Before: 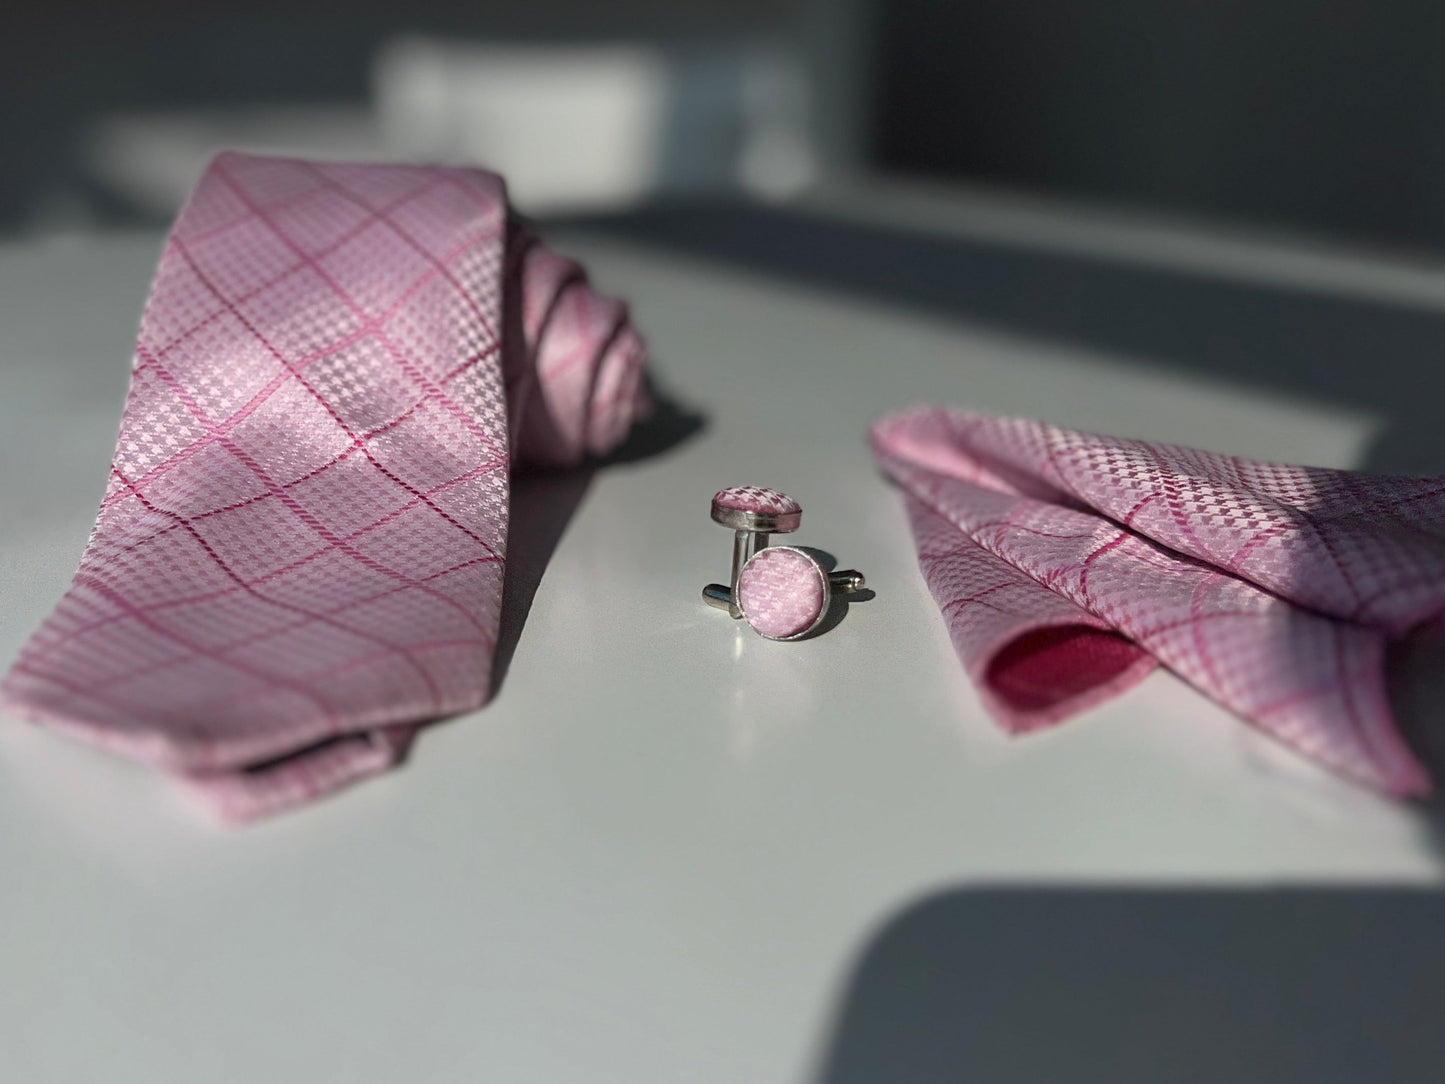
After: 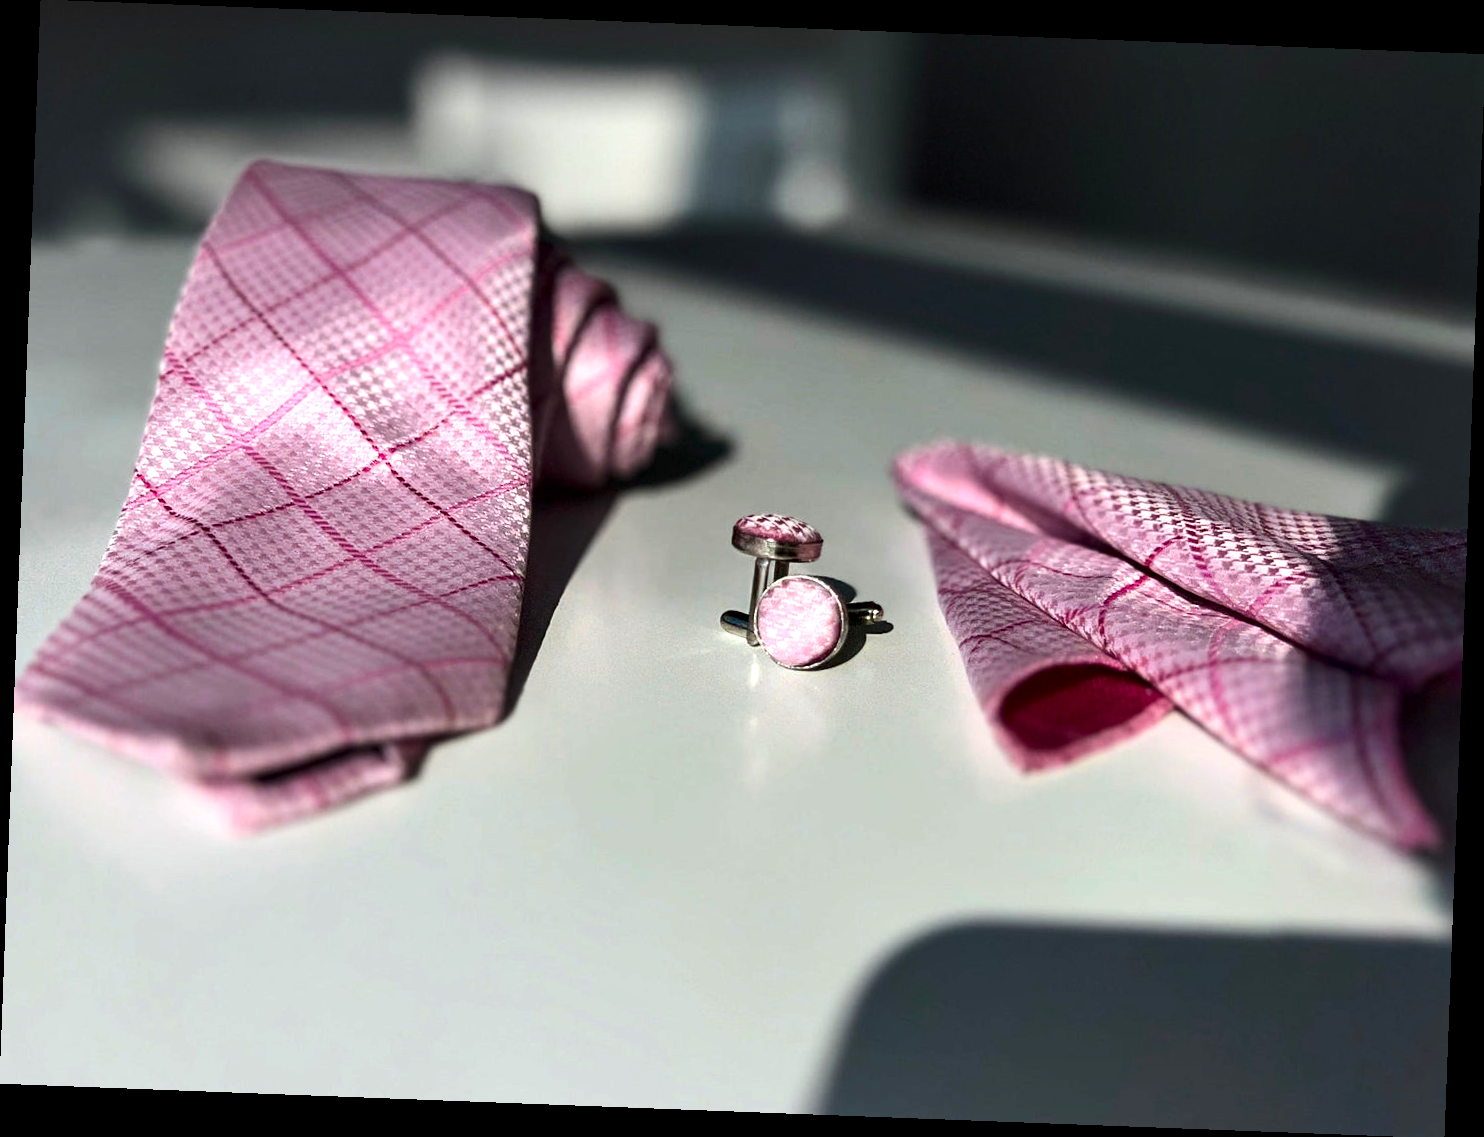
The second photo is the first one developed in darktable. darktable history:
contrast brightness saturation: contrast 0.09, saturation 0.28
contrast equalizer: octaves 7, y [[0.6 ×6], [0.55 ×6], [0 ×6], [0 ×6], [0 ×6]], mix 0.3
tone equalizer: -8 EV -0.75 EV, -7 EV -0.7 EV, -6 EV -0.6 EV, -5 EV -0.4 EV, -3 EV 0.4 EV, -2 EV 0.6 EV, -1 EV 0.7 EV, +0 EV 0.75 EV, edges refinement/feathering 500, mask exposure compensation -1.57 EV, preserve details no
rotate and perspective: rotation 2.17°, automatic cropping off
